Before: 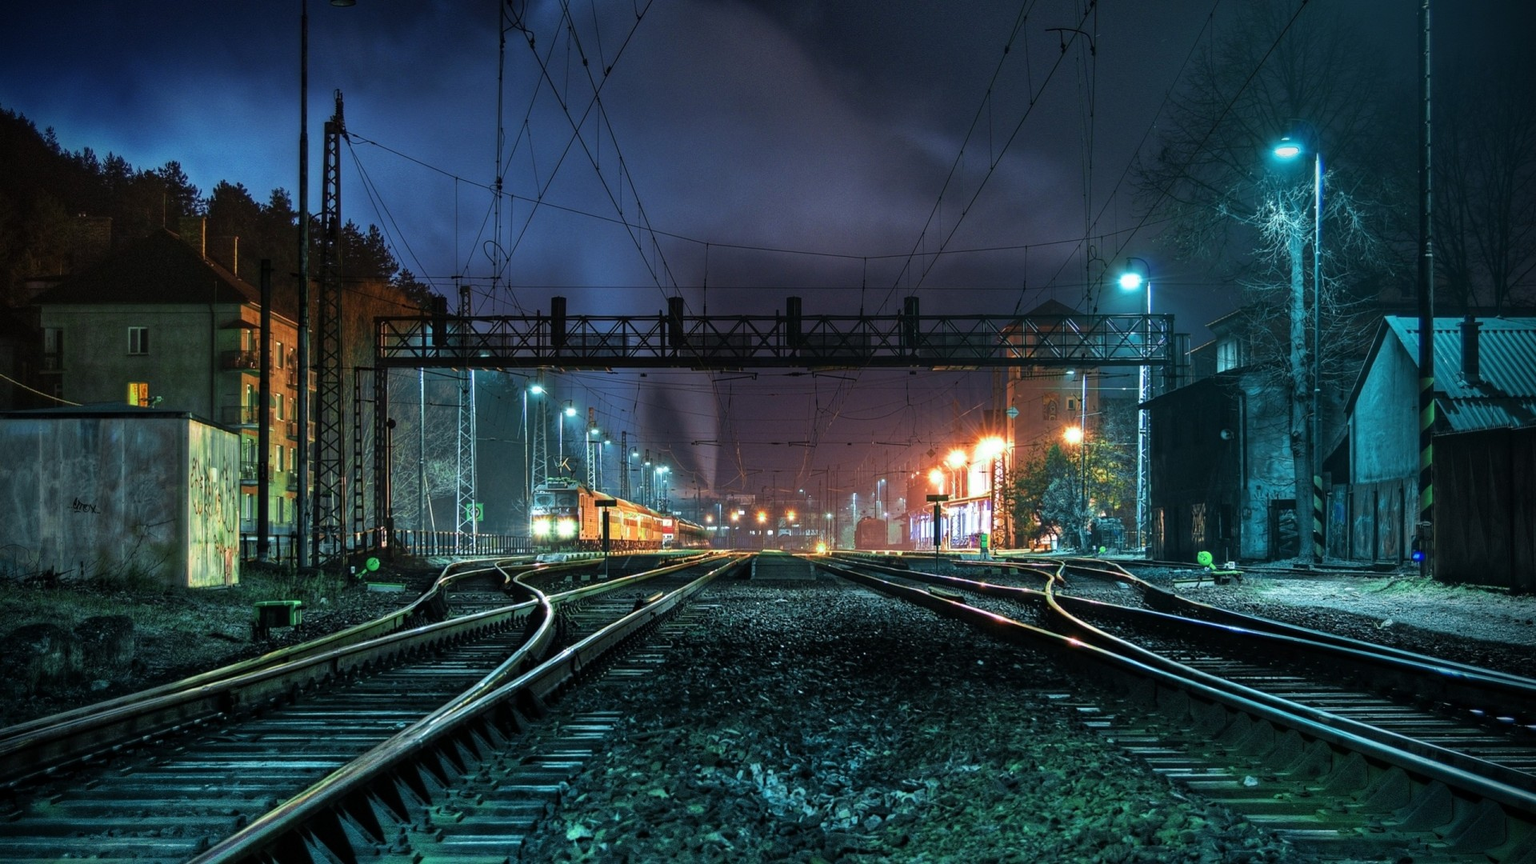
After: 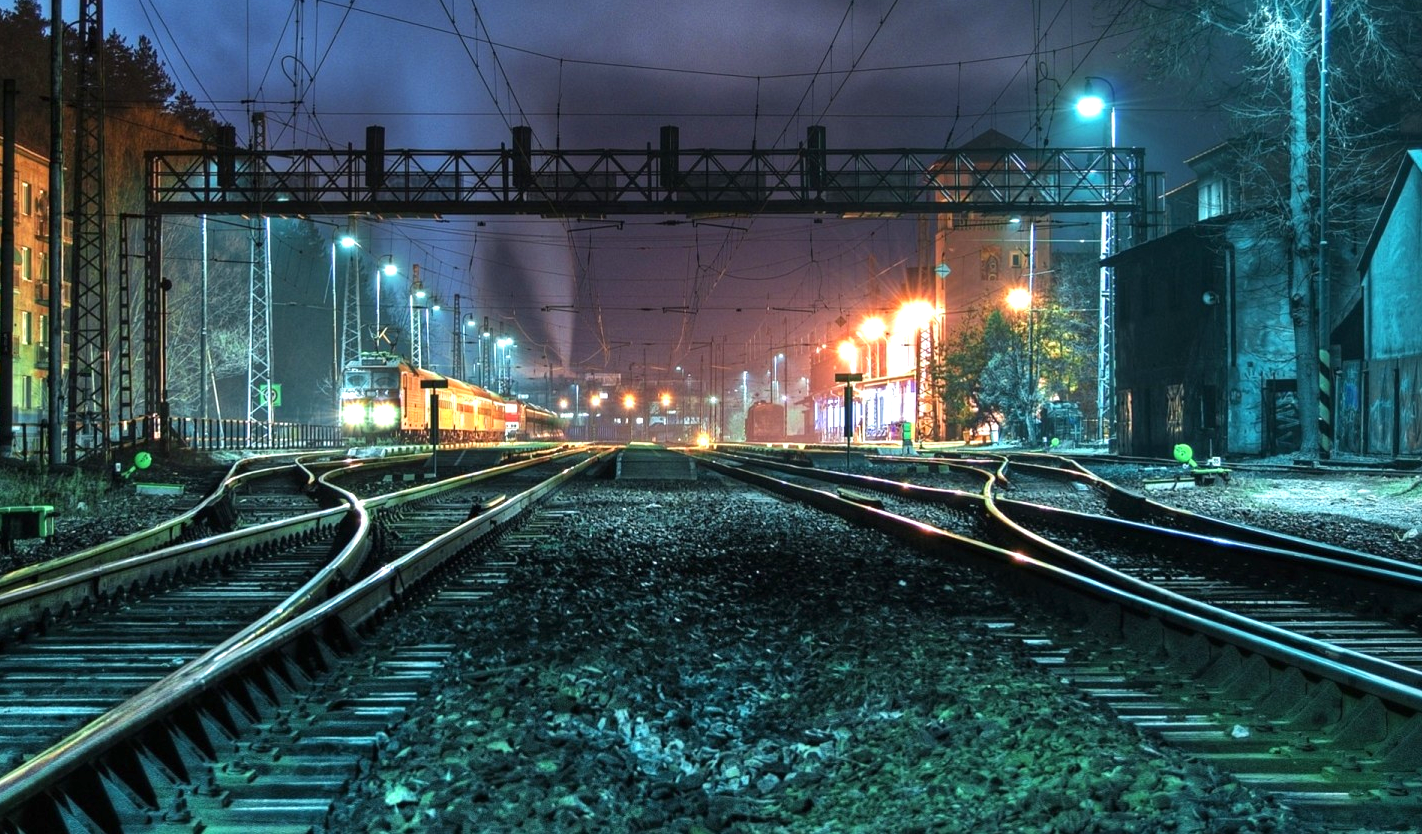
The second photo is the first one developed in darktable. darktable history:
exposure: black level correction 0, exposure 0.697 EV, compensate highlight preservation false
crop: left 16.826%, top 22.734%, right 9.099%
